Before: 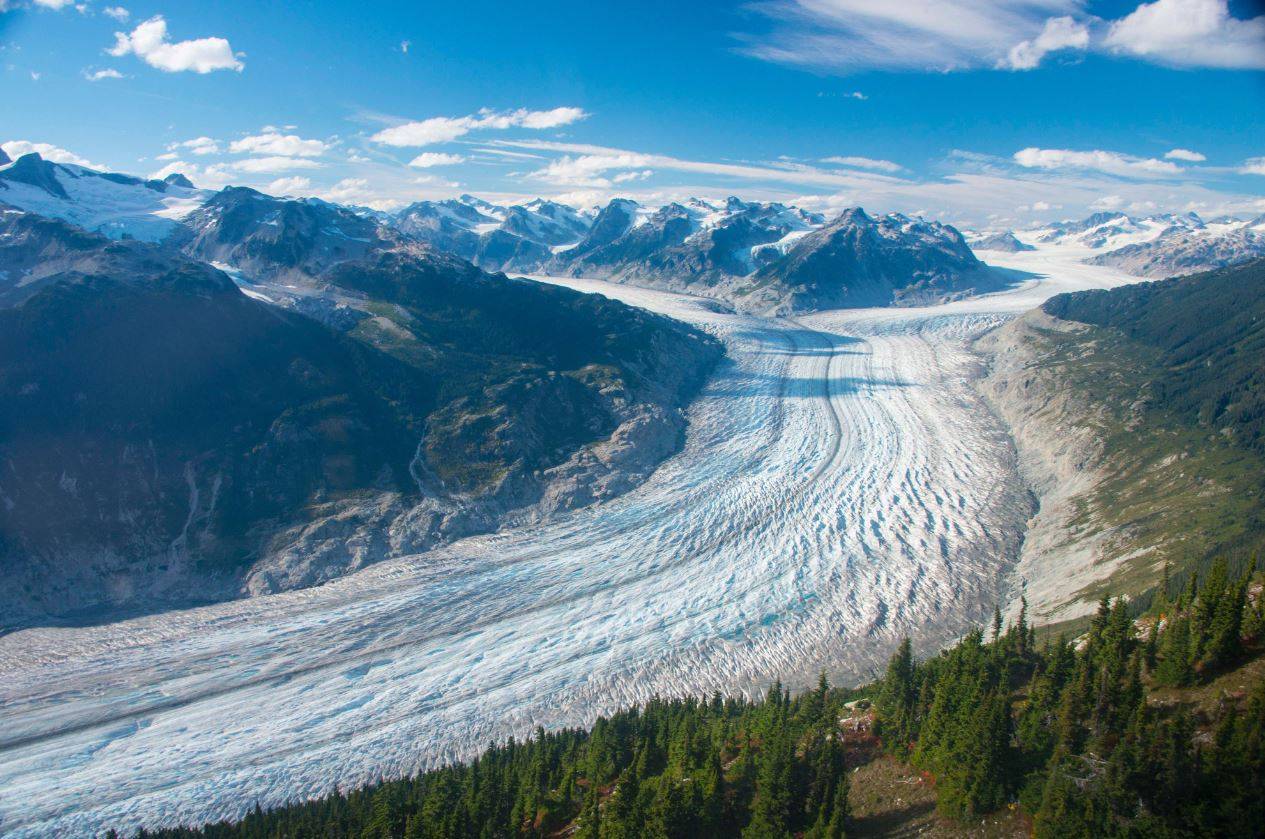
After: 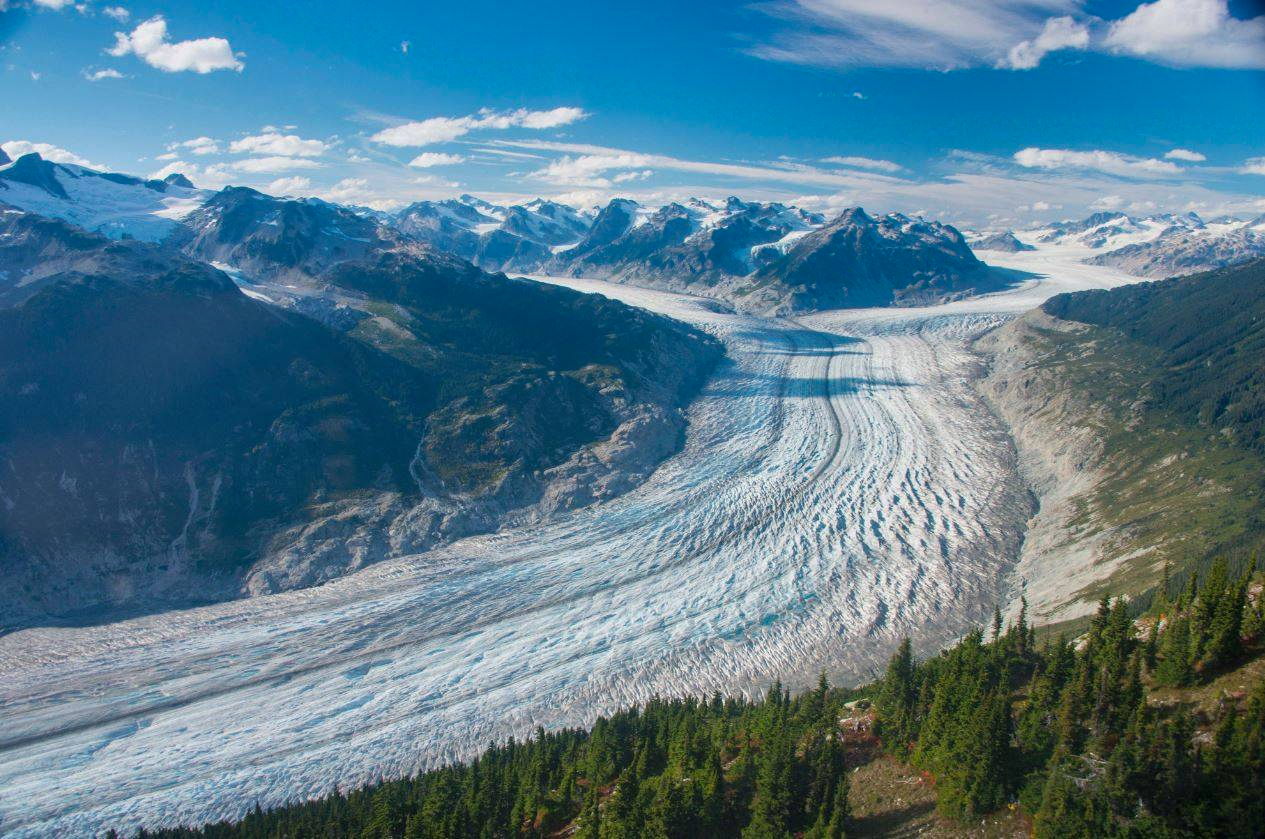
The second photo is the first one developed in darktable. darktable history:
shadows and highlights: white point adjustment -3.61, highlights -63.35, soften with gaussian
